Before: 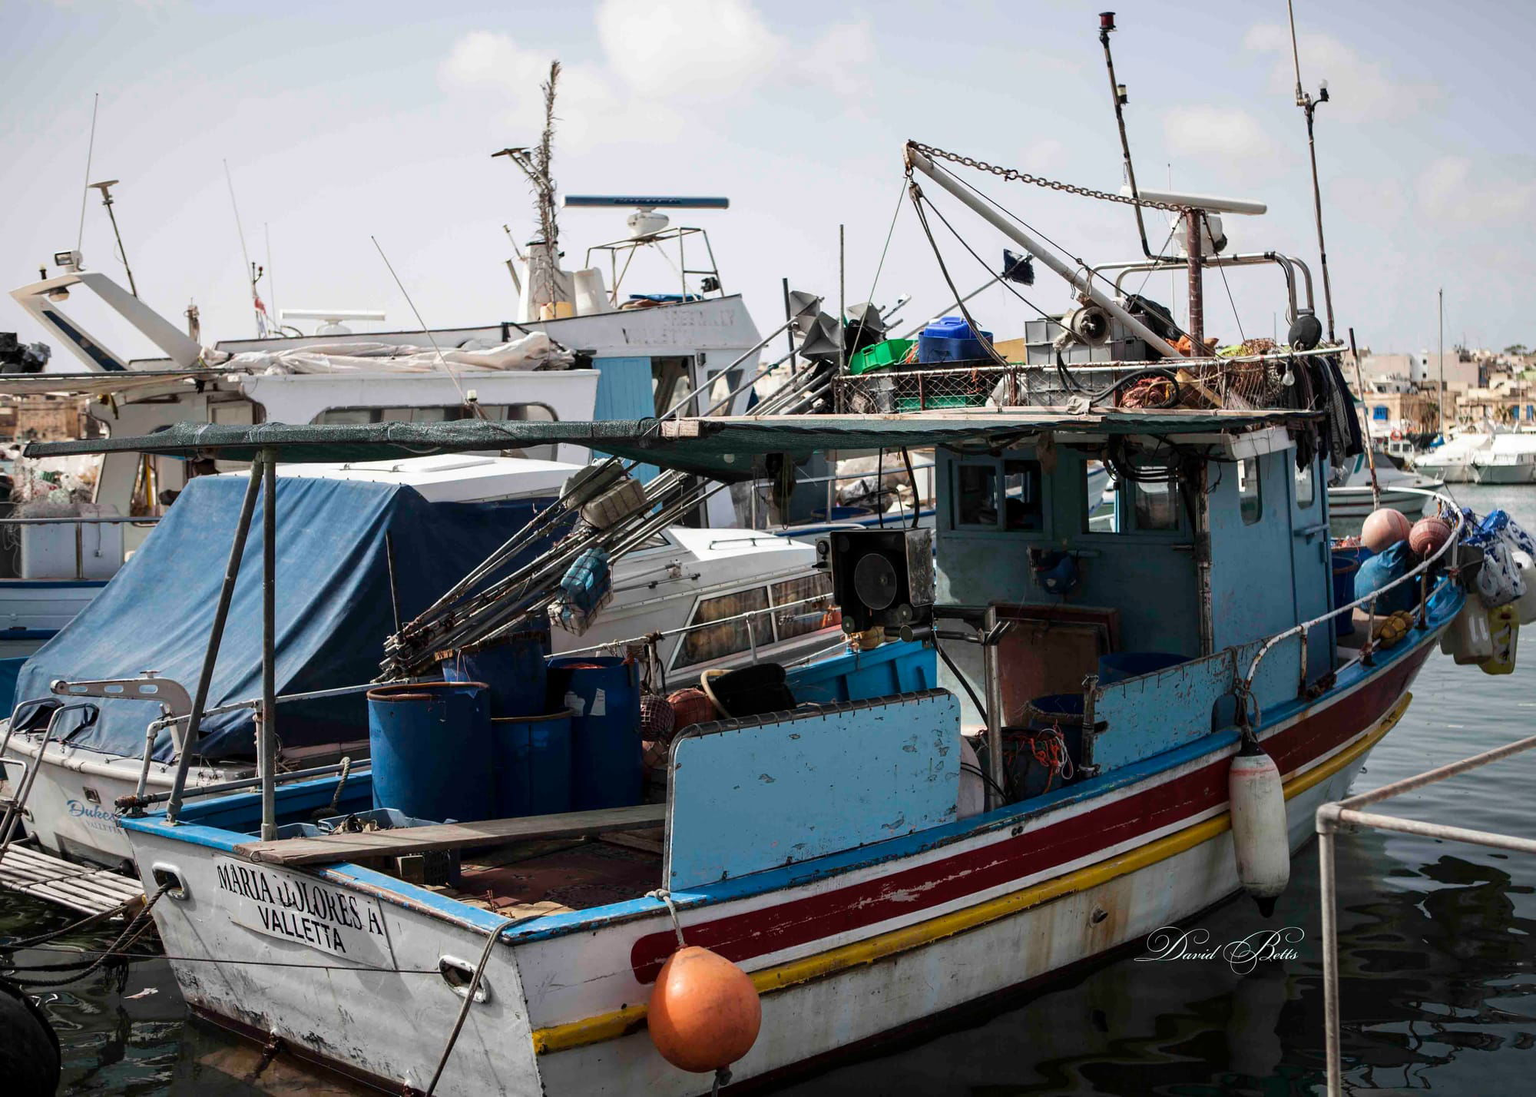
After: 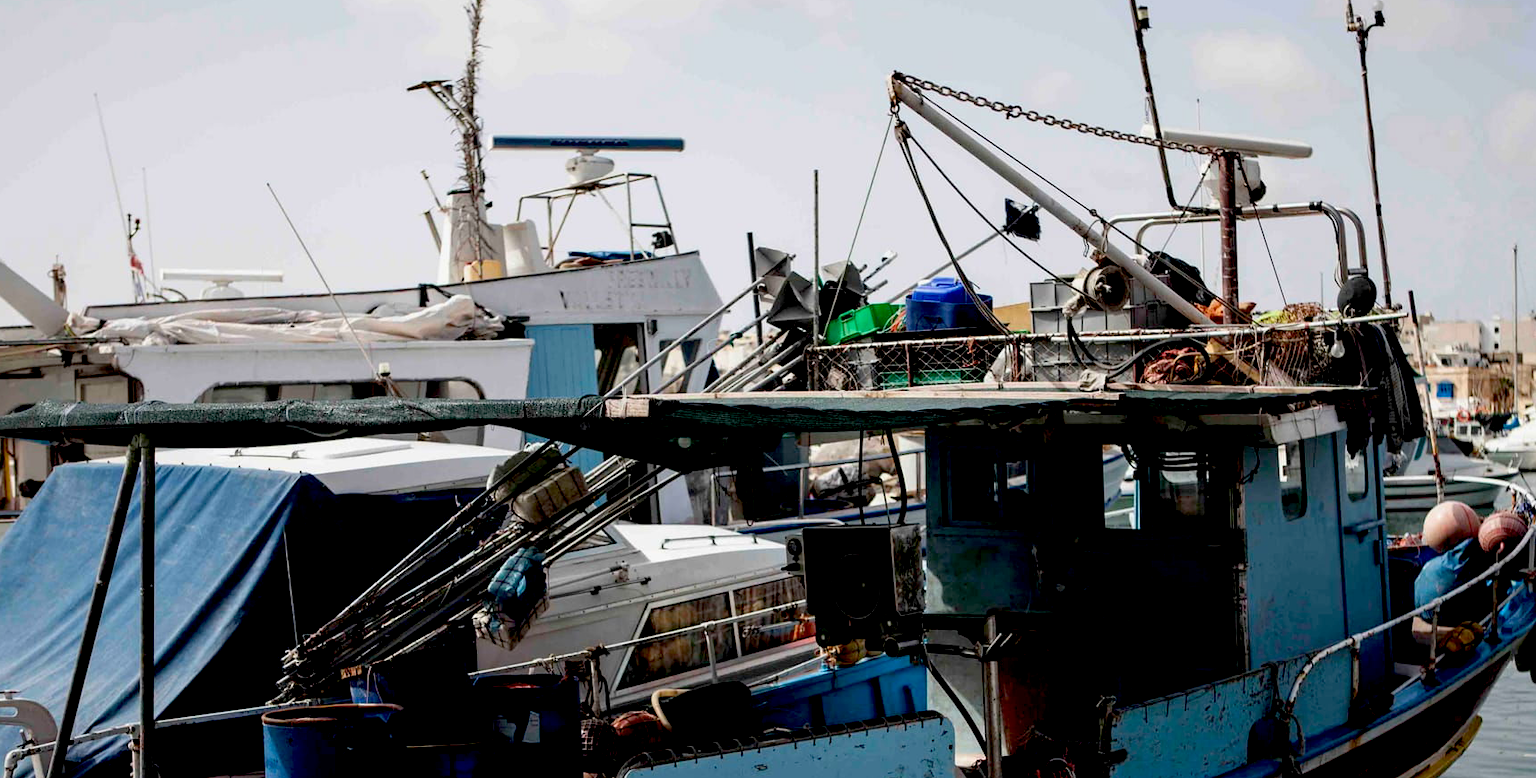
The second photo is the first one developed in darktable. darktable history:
crop and rotate: left 9.342%, top 7.216%, right 4.978%, bottom 31.97%
exposure: black level correction 0.027, exposure -0.076 EV, compensate exposure bias true, compensate highlight preservation false
